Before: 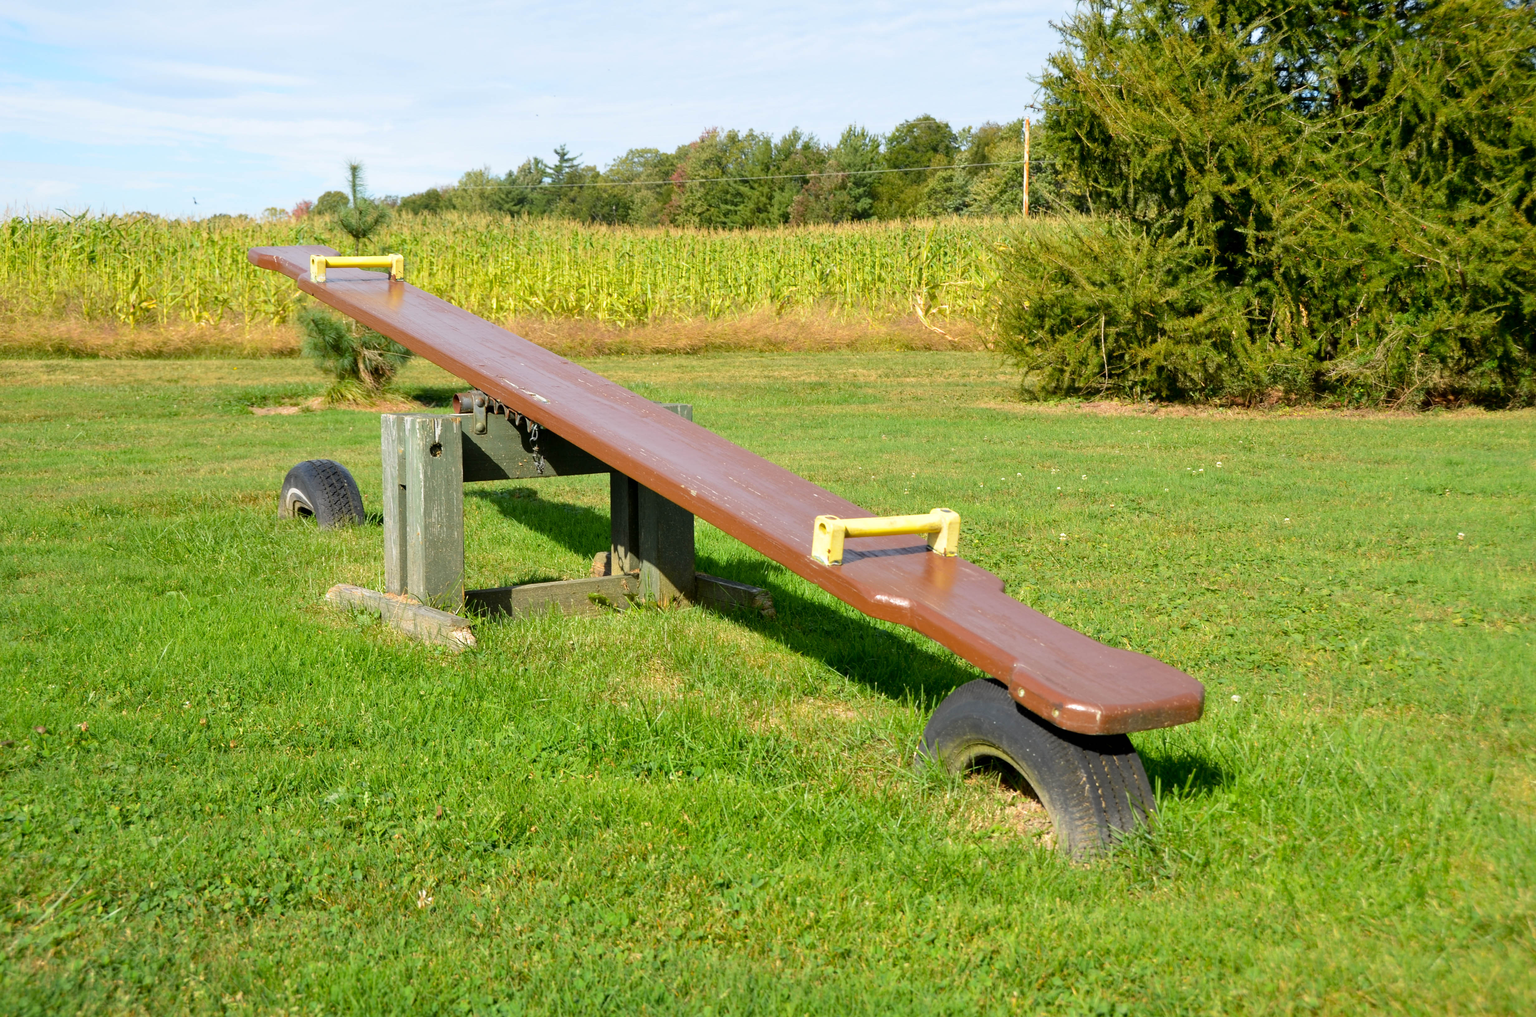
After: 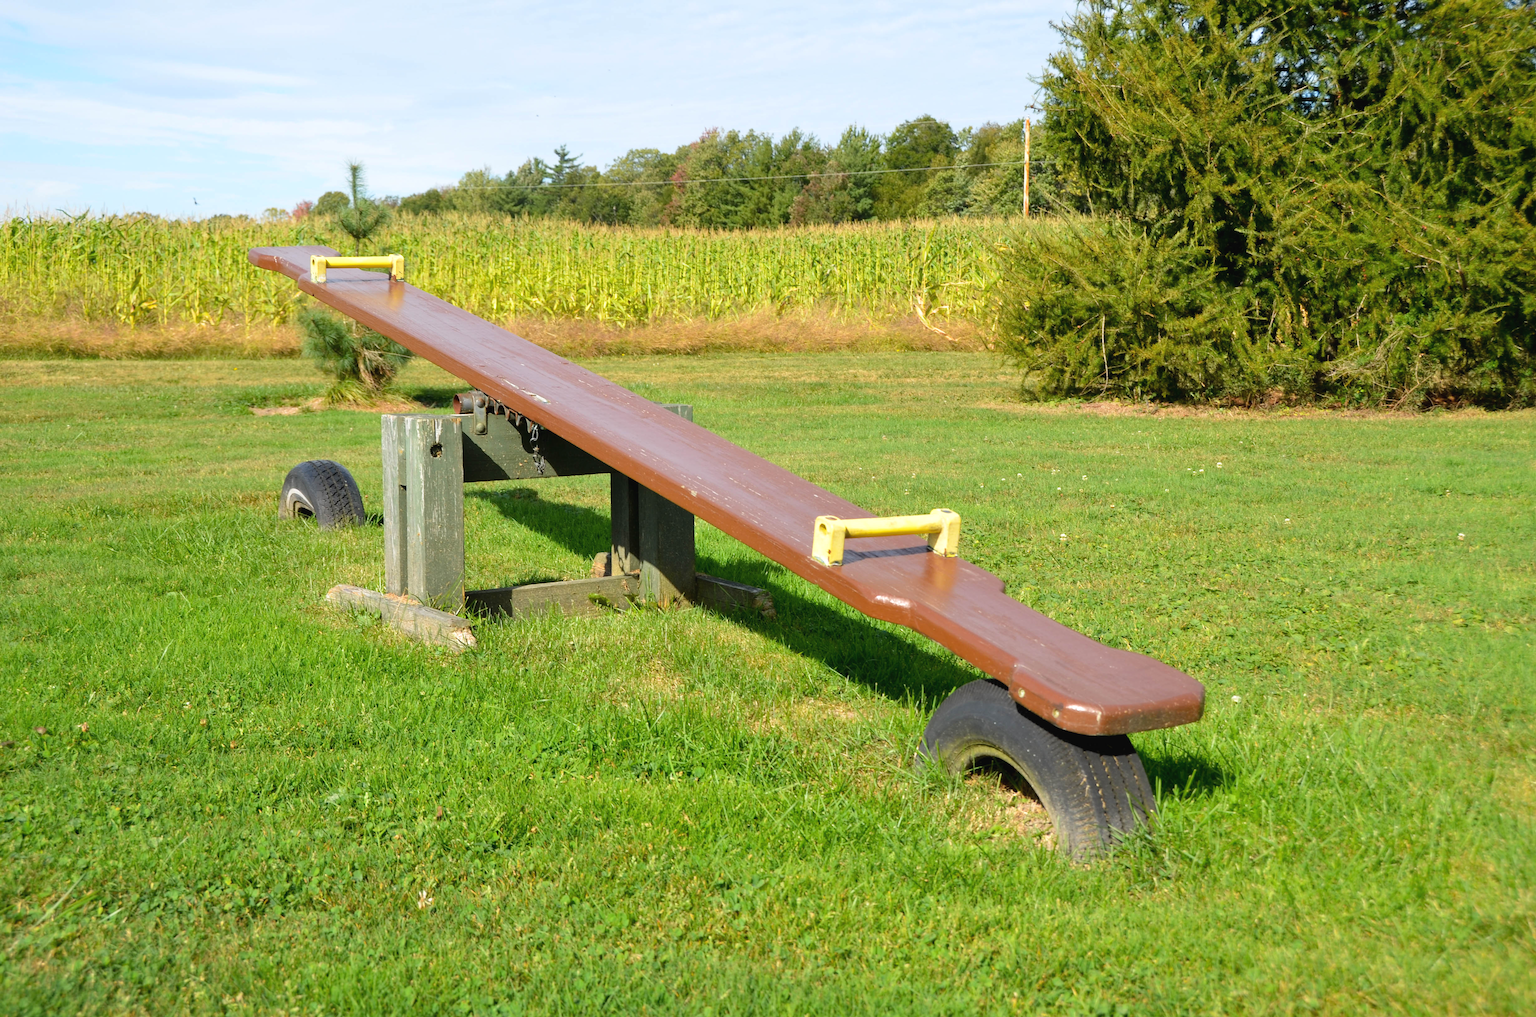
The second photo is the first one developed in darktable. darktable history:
exposure: black level correction -0.003, exposure 0.045 EV, compensate highlight preservation false
